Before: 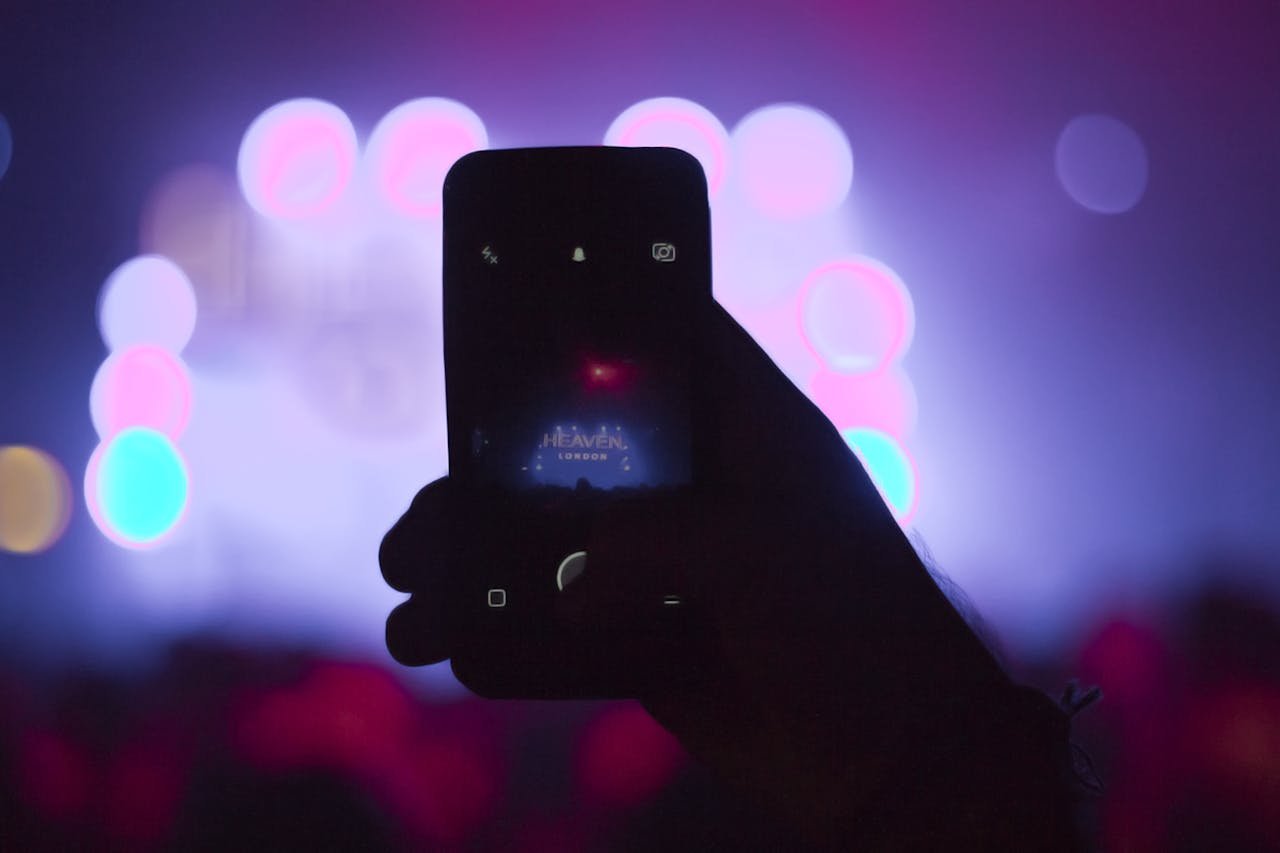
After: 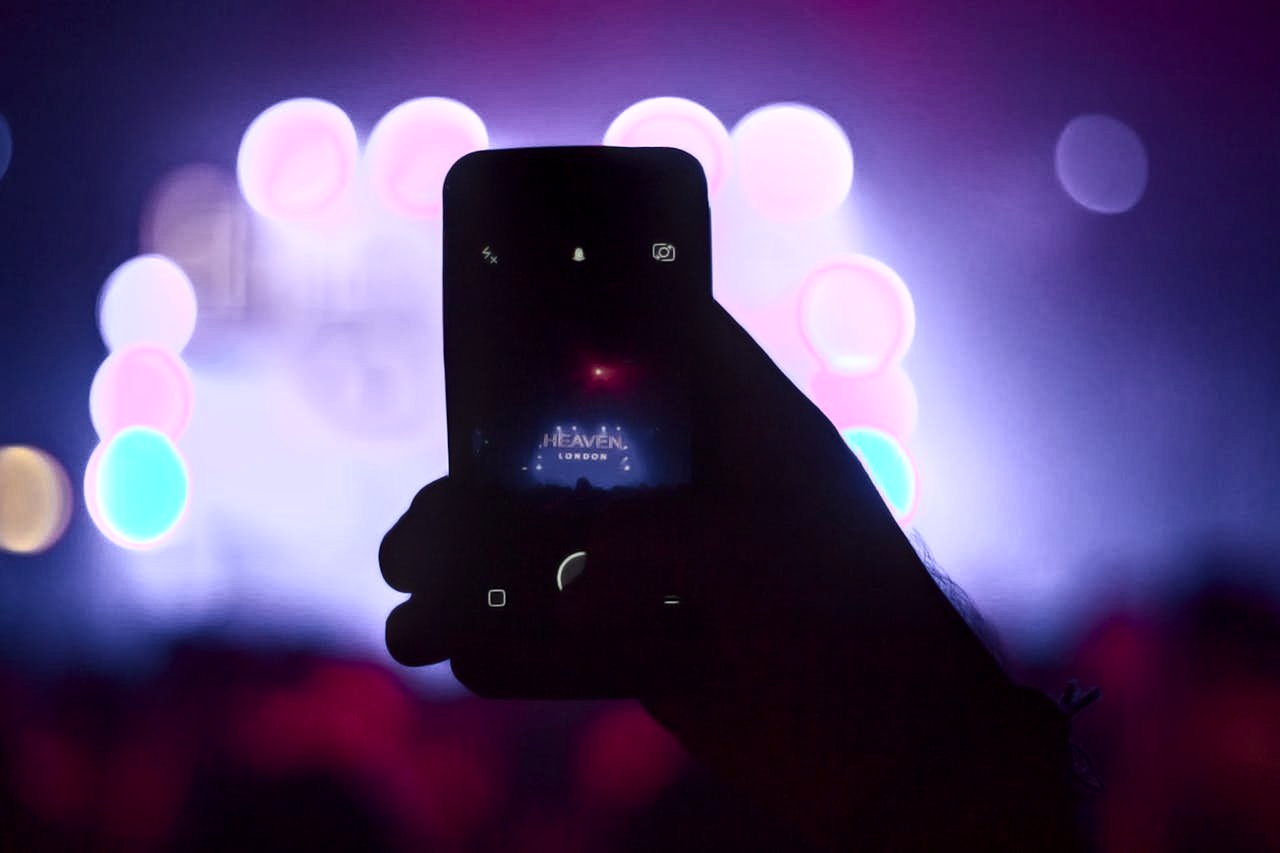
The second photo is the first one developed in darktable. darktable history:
contrast brightness saturation: contrast 0.28
local contrast: highlights 60%, shadows 60%, detail 160%
